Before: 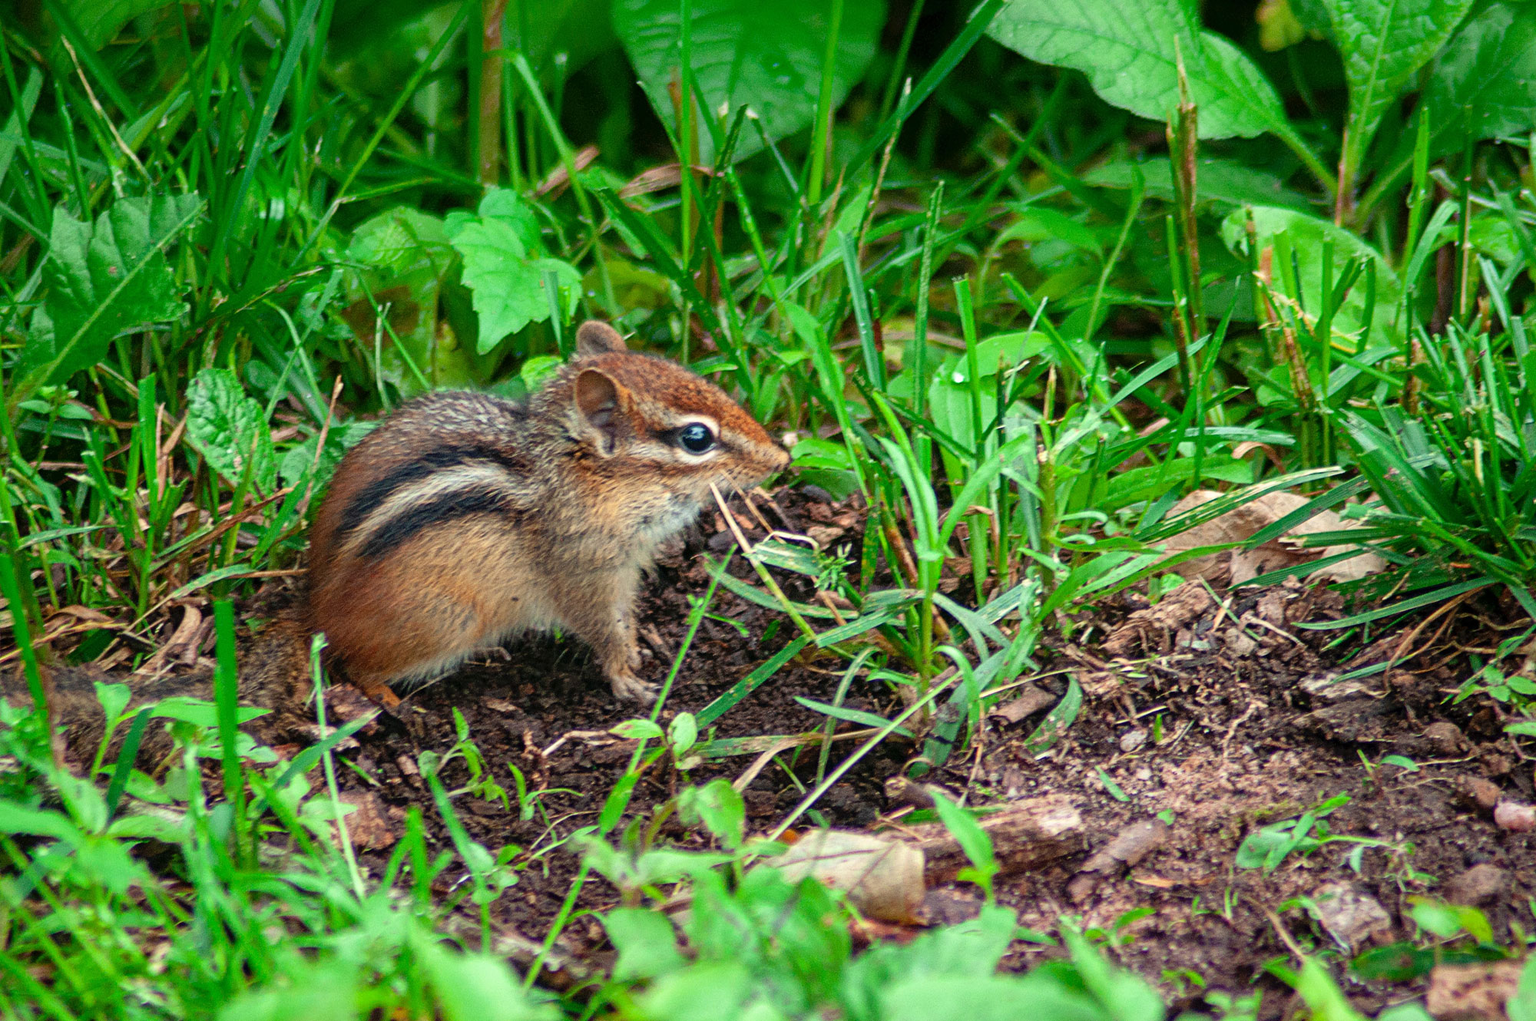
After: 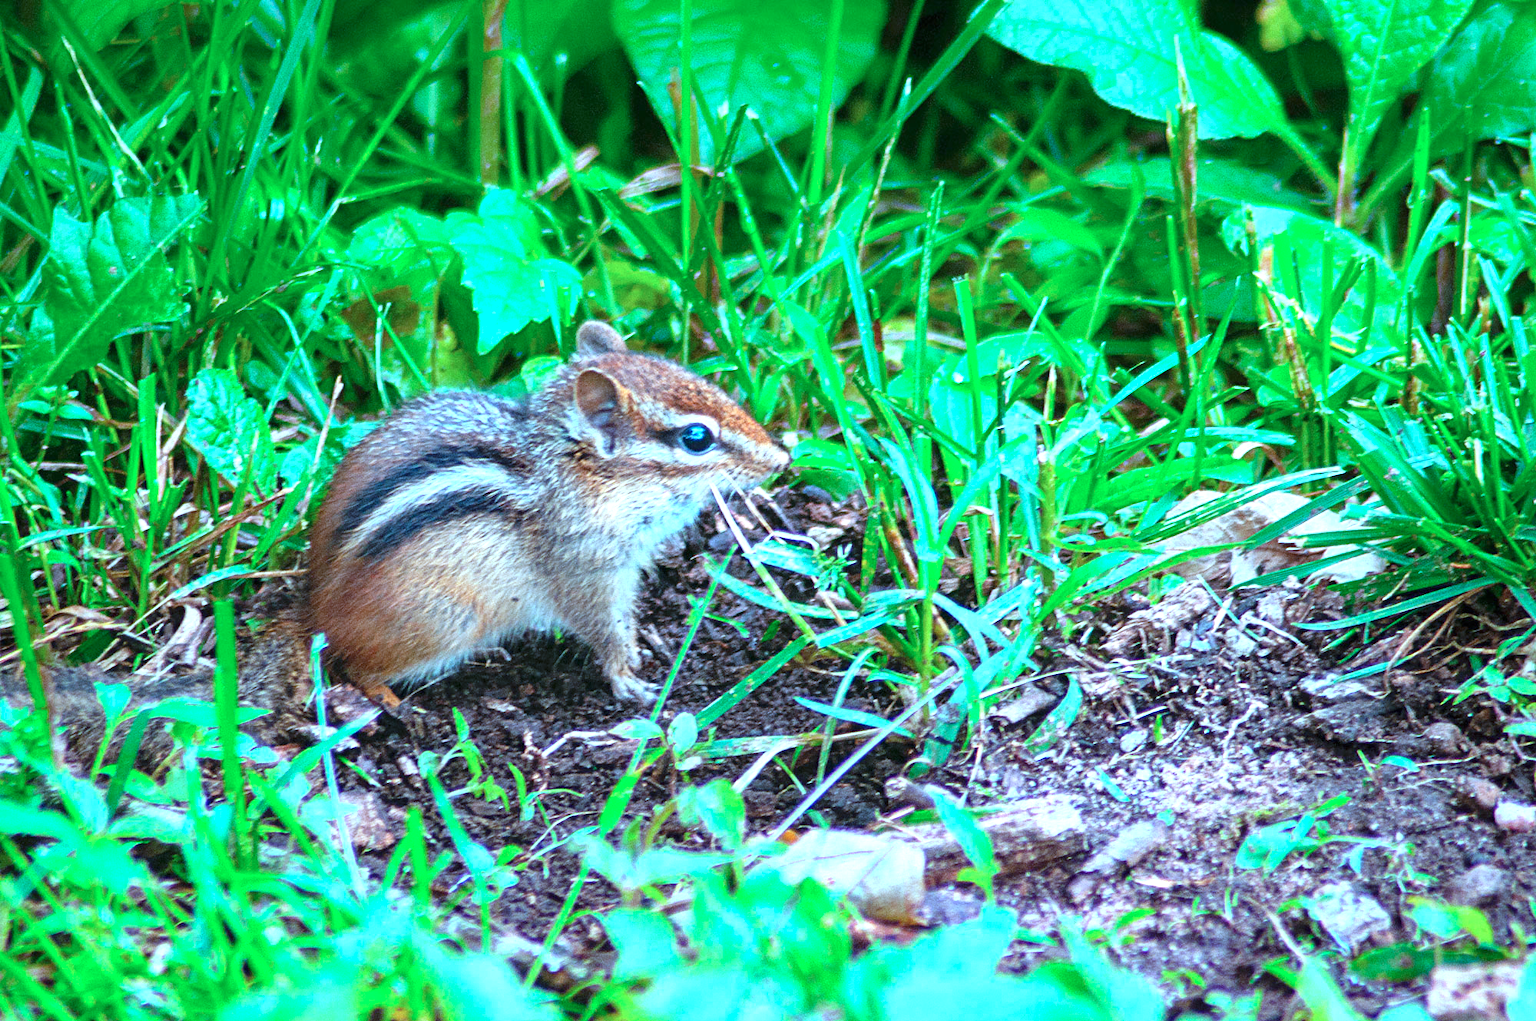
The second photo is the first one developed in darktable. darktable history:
white balance: red 0.871, blue 1.249
exposure: black level correction 0, exposure 1.2 EV, compensate highlight preservation false
color correction: highlights a* -10.69, highlights b* -19.19
